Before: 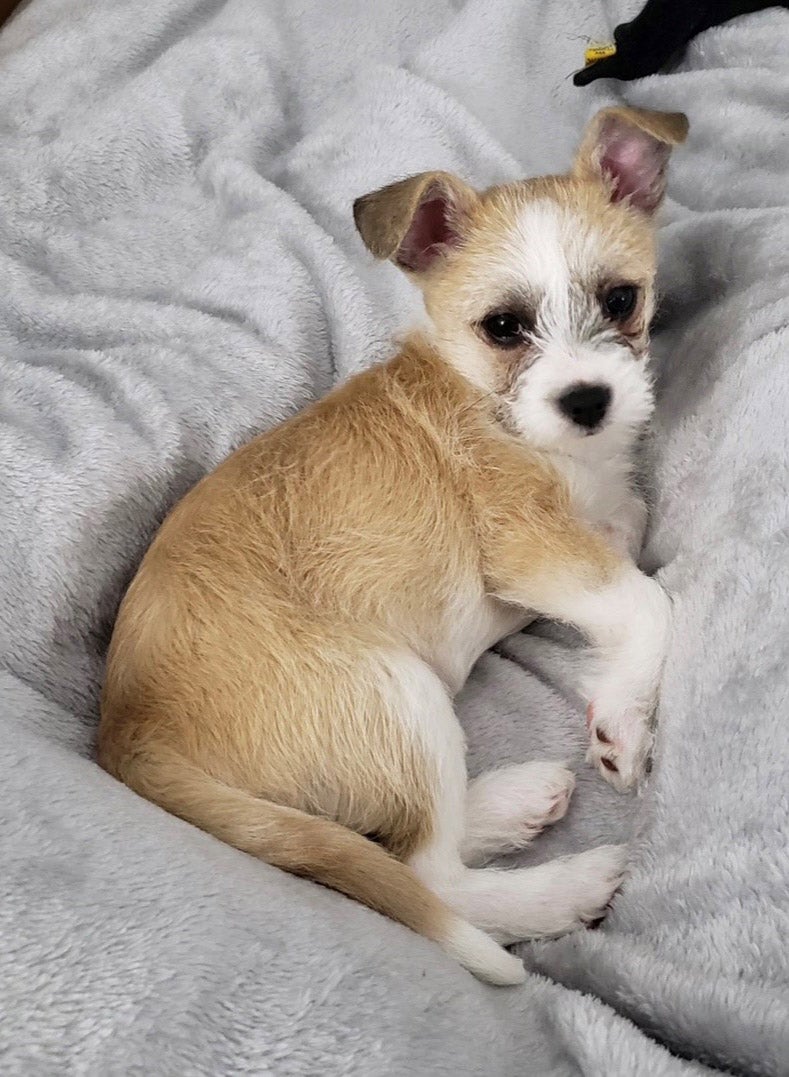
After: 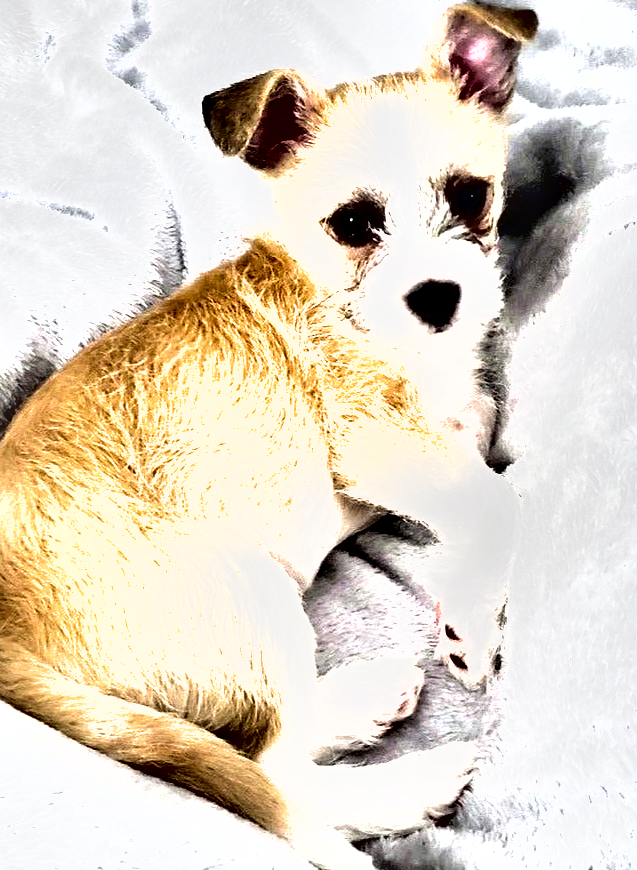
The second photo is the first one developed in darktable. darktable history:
crop: left 19.159%, top 9.58%, bottom 9.58%
shadows and highlights: soften with gaussian
exposure: black level correction 0.001, exposure 1.719 EV, compensate exposure bias true, compensate highlight preservation false
white balance: red 0.986, blue 1.01
